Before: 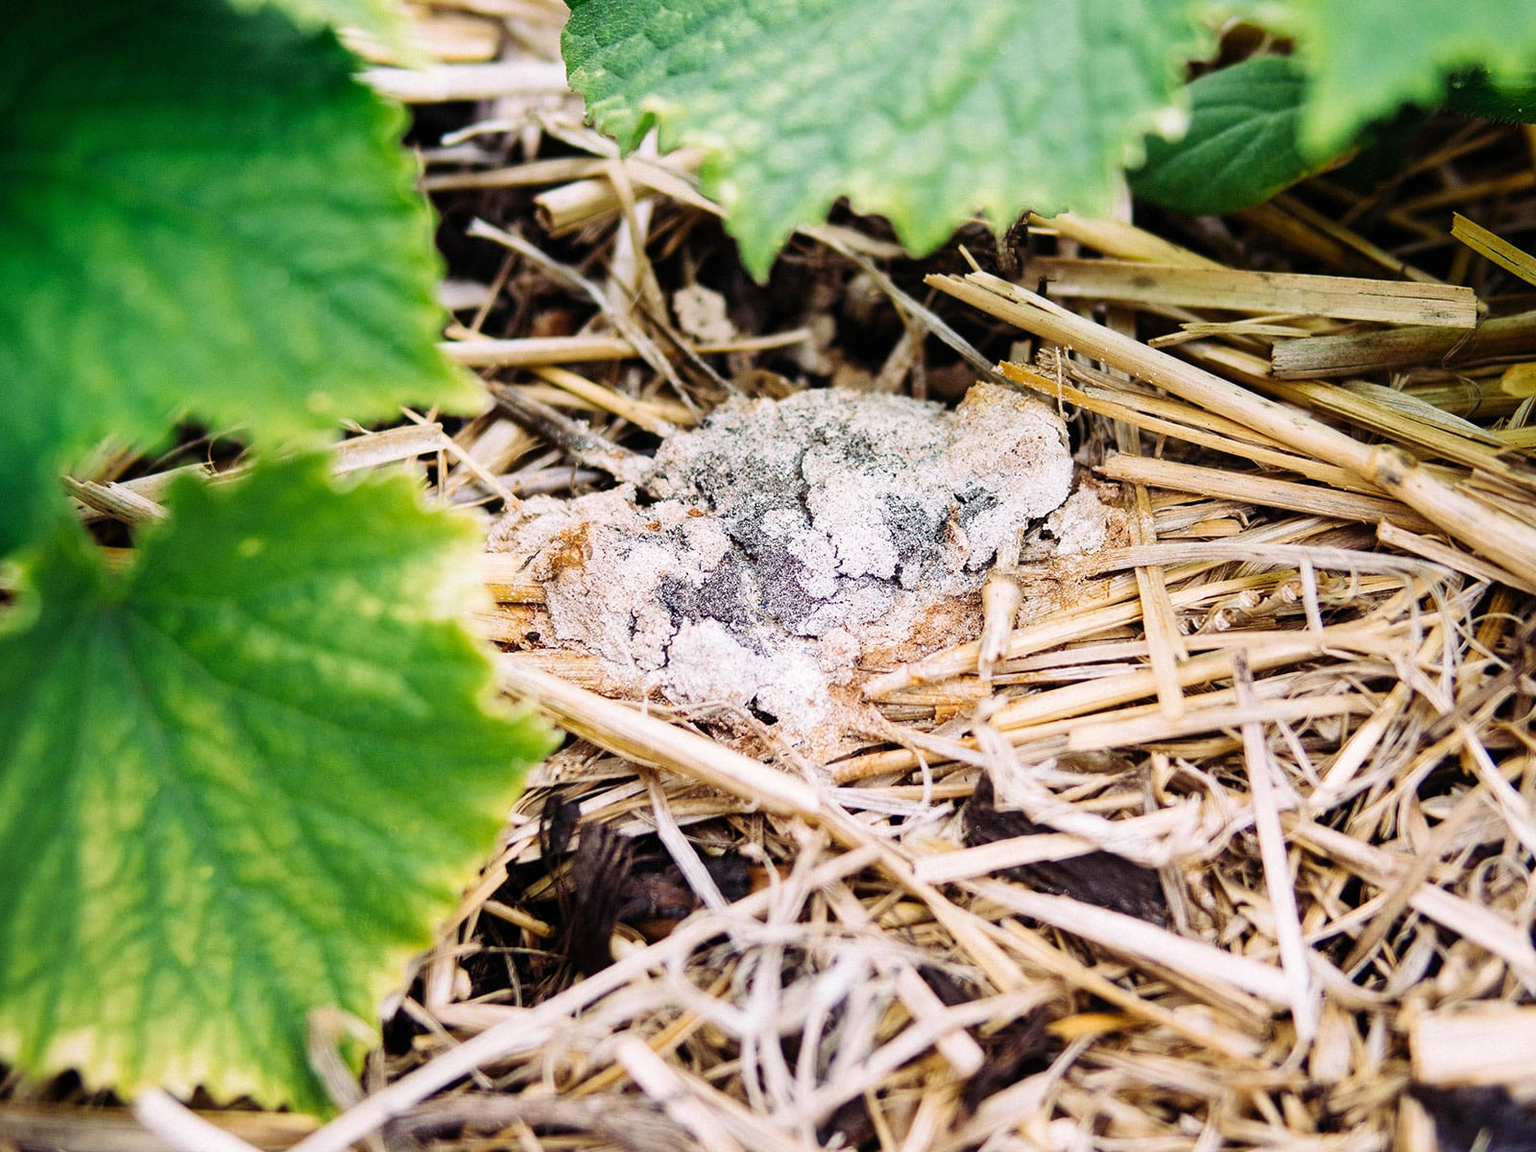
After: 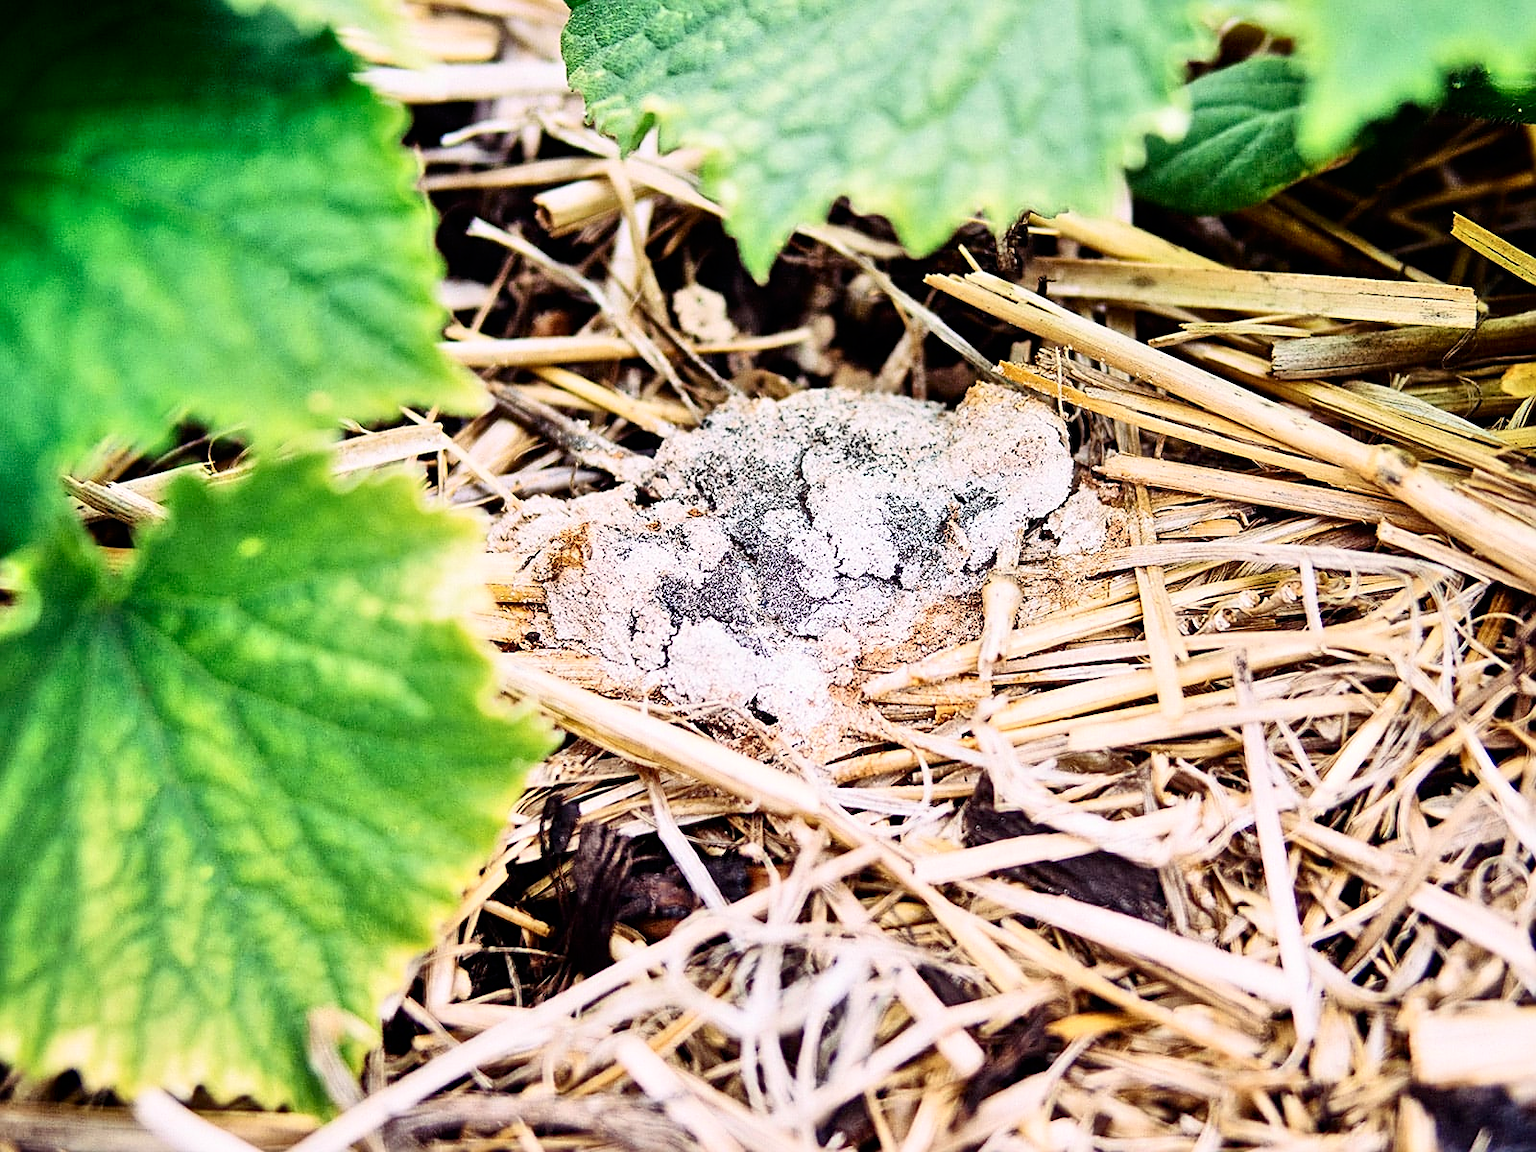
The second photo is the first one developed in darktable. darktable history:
exposure: exposure -0.151 EV, compensate highlight preservation false
color balance: gamma [0.9, 0.988, 0.975, 1.025], gain [1.05, 1, 1, 1]
sharpen: amount 0.6
contrast brightness saturation: contrast 0.28
tone equalizer: -7 EV 0.15 EV, -6 EV 0.6 EV, -5 EV 1.15 EV, -4 EV 1.33 EV, -3 EV 1.15 EV, -2 EV 0.6 EV, -1 EV 0.15 EV, mask exposure compensation -0.5 EV
